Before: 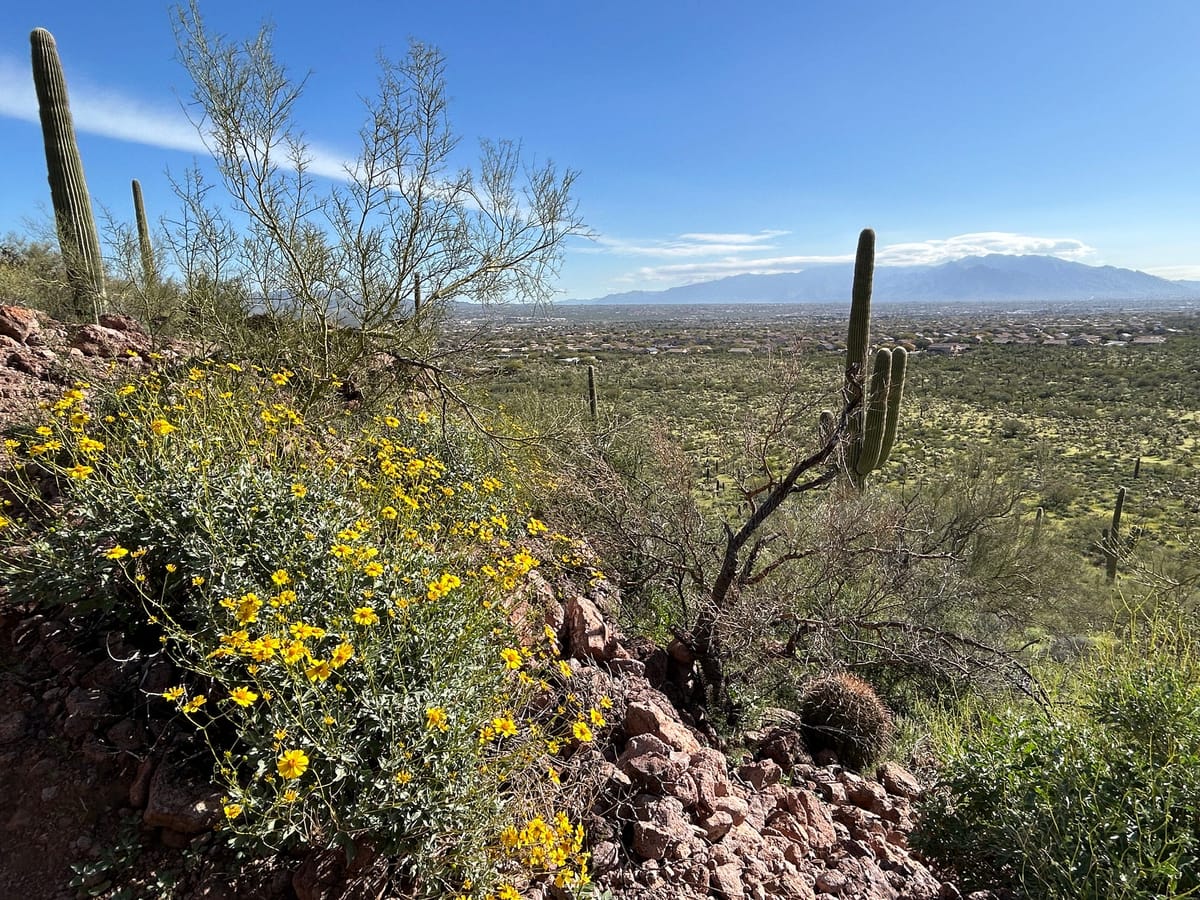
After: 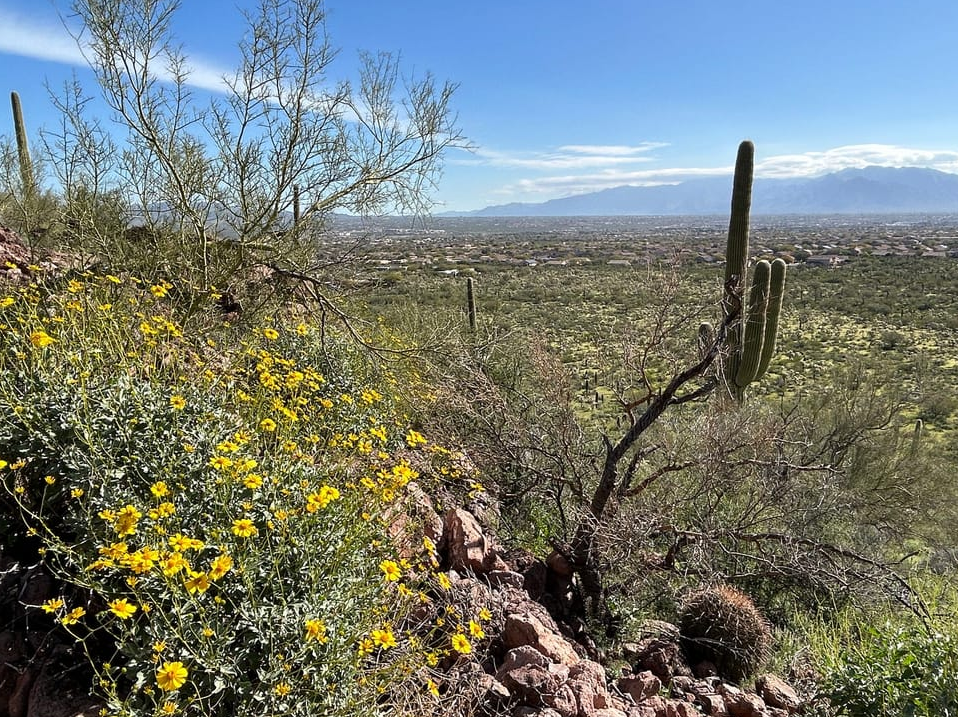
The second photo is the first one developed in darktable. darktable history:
crop and rotate: left 10.107%, top 9.783%, right 10.038%, bottom 10.468%
